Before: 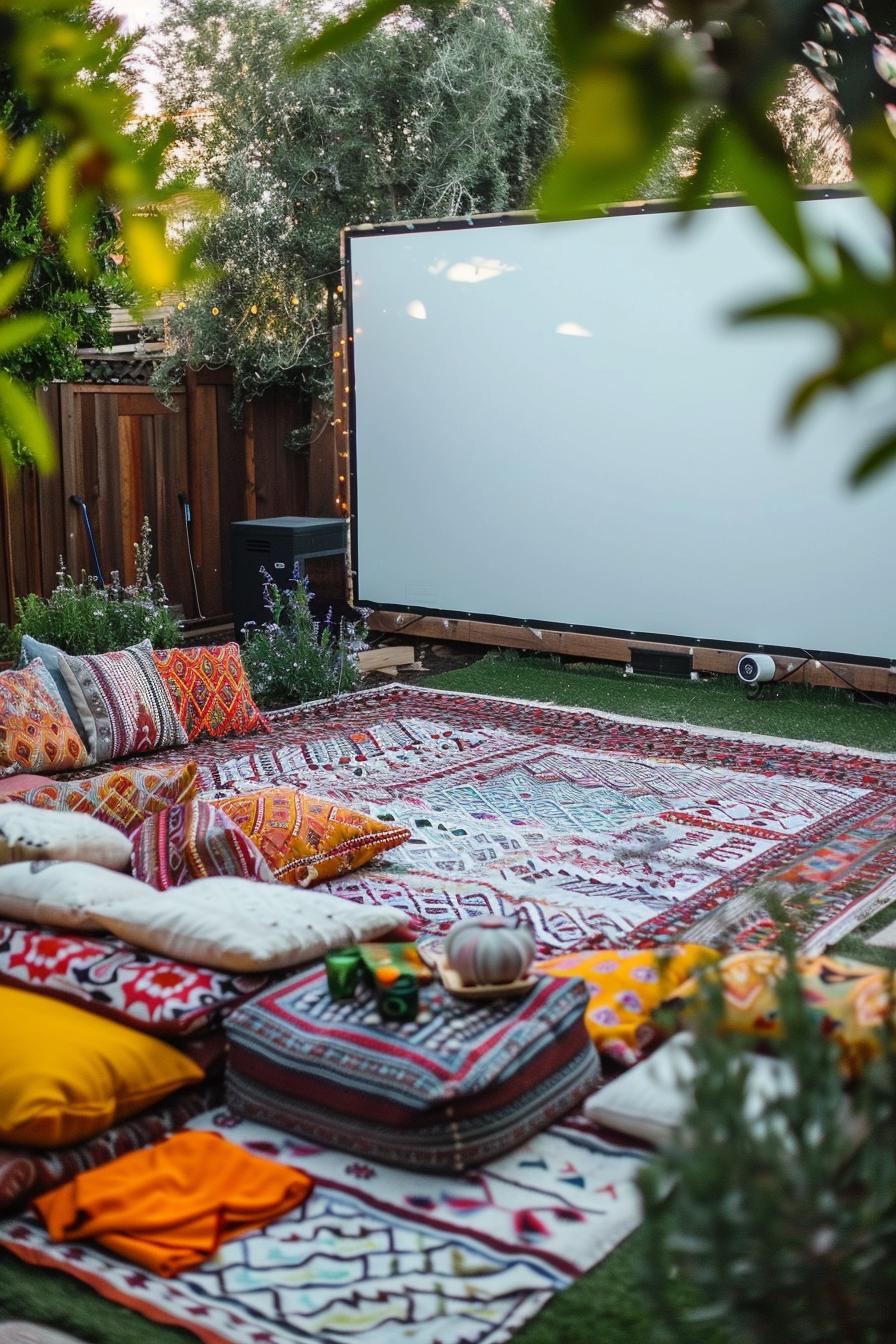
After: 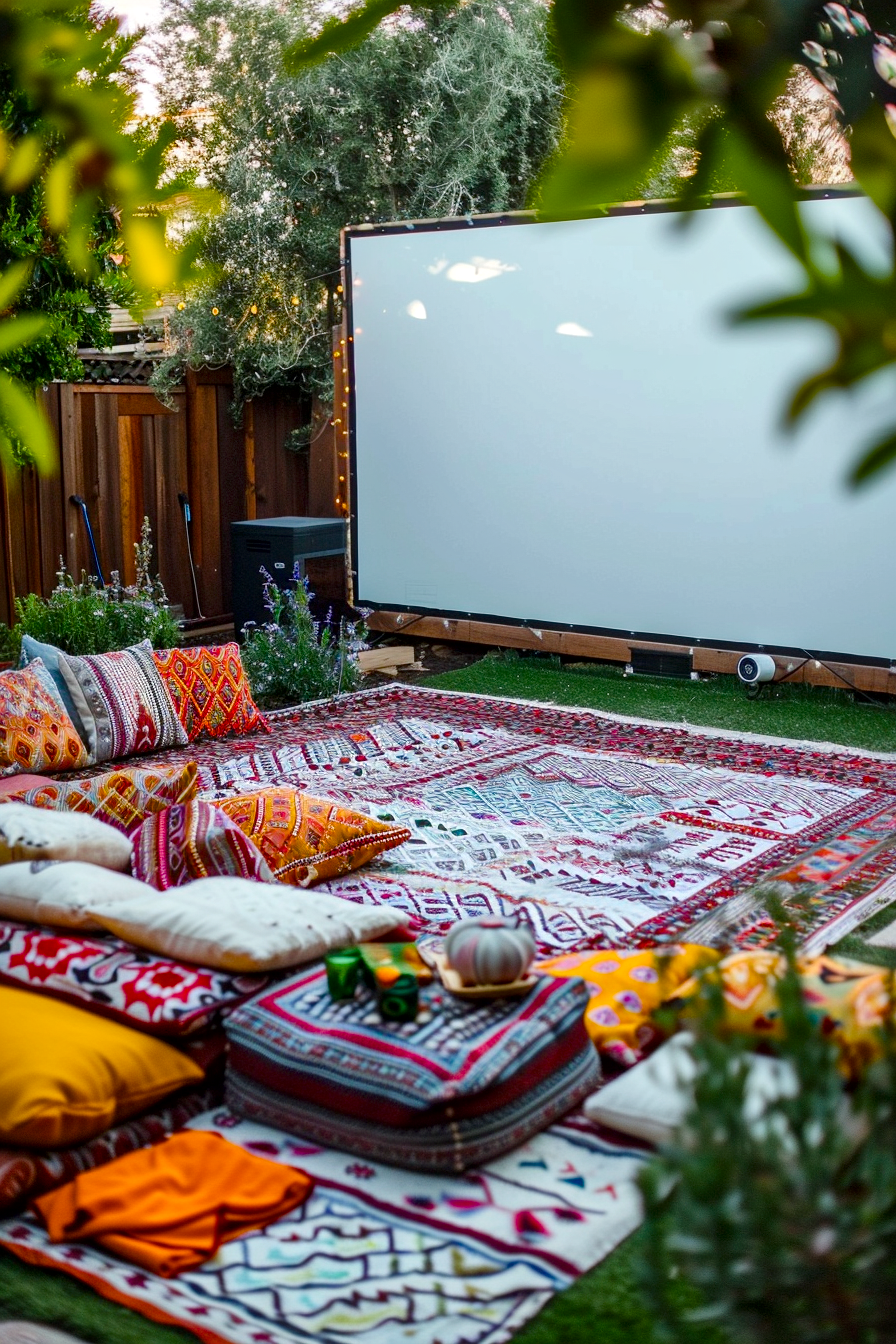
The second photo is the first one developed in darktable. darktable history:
local contrast: mode bilateral grid, contrast 20, coarseness 50, detail 149%, midtone range 0.2
color balance rgb: linear chroma grading › global chroma 14.629%, perceptual saturation grading › global saturation 25.326%, perceptual saturation grading › highlights -28.346%, perceptual saturation grading › shadows 32.961%
